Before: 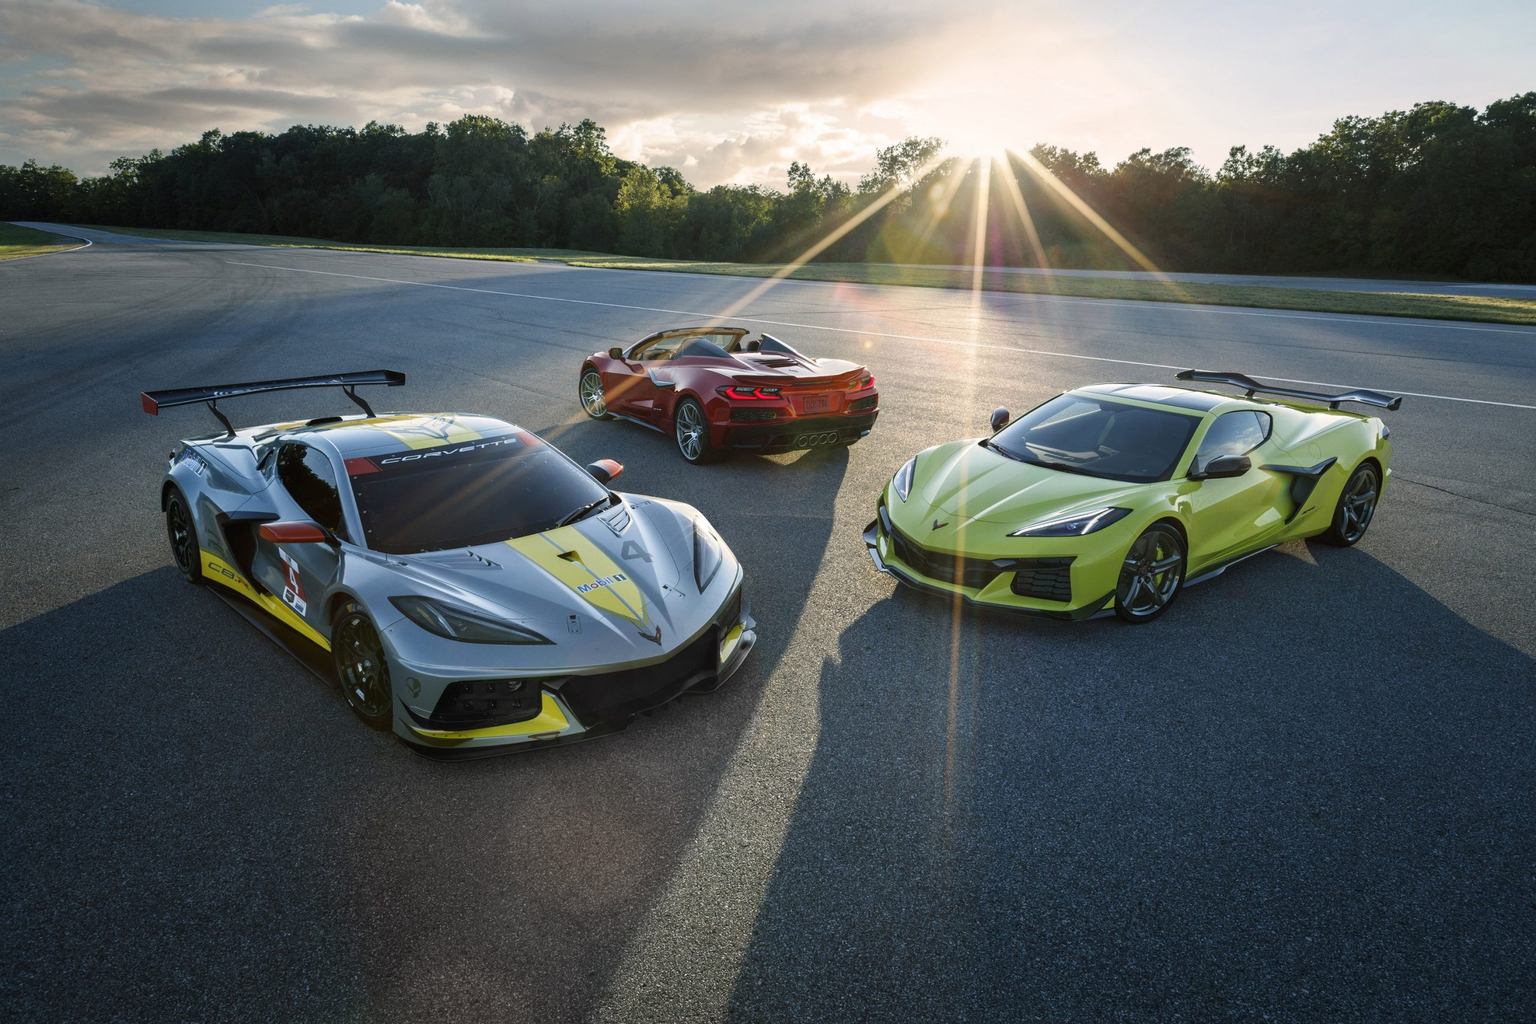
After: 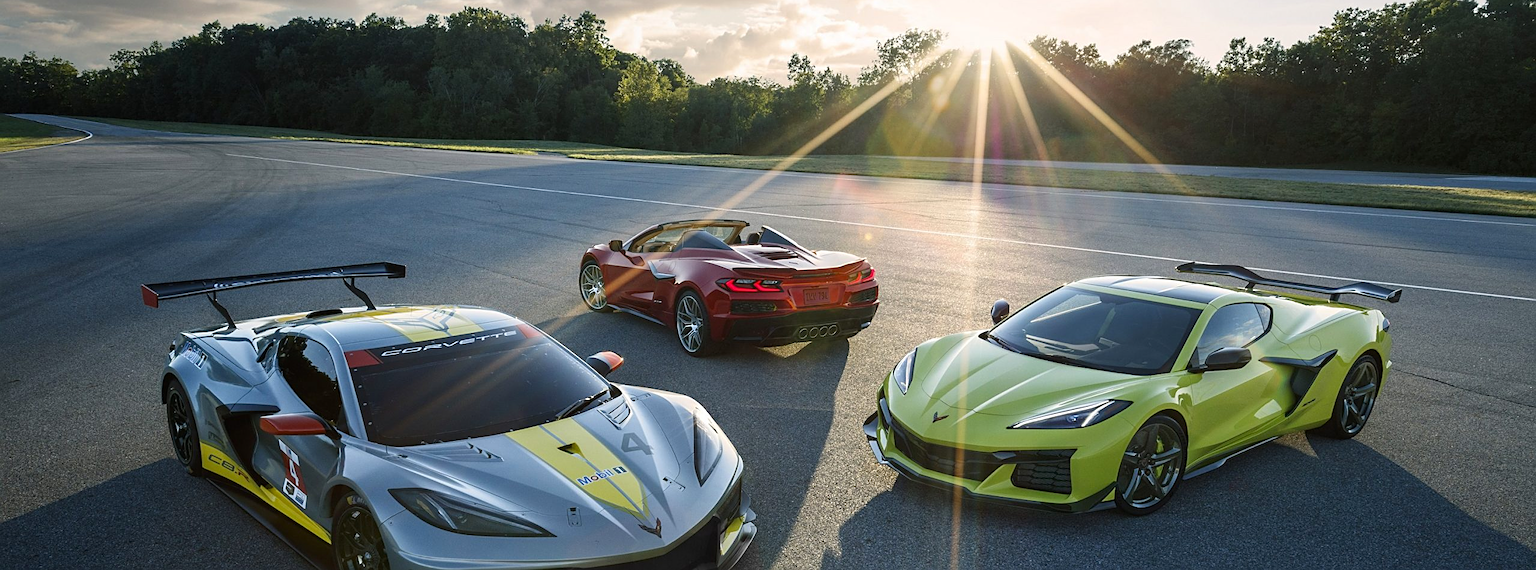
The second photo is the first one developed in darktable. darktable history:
contrast brightness saturation: contrast 0.039, saturation 0.068
crop and rotate: top 10.567%, bottom 33.746%
sharpen: on, module defaults
